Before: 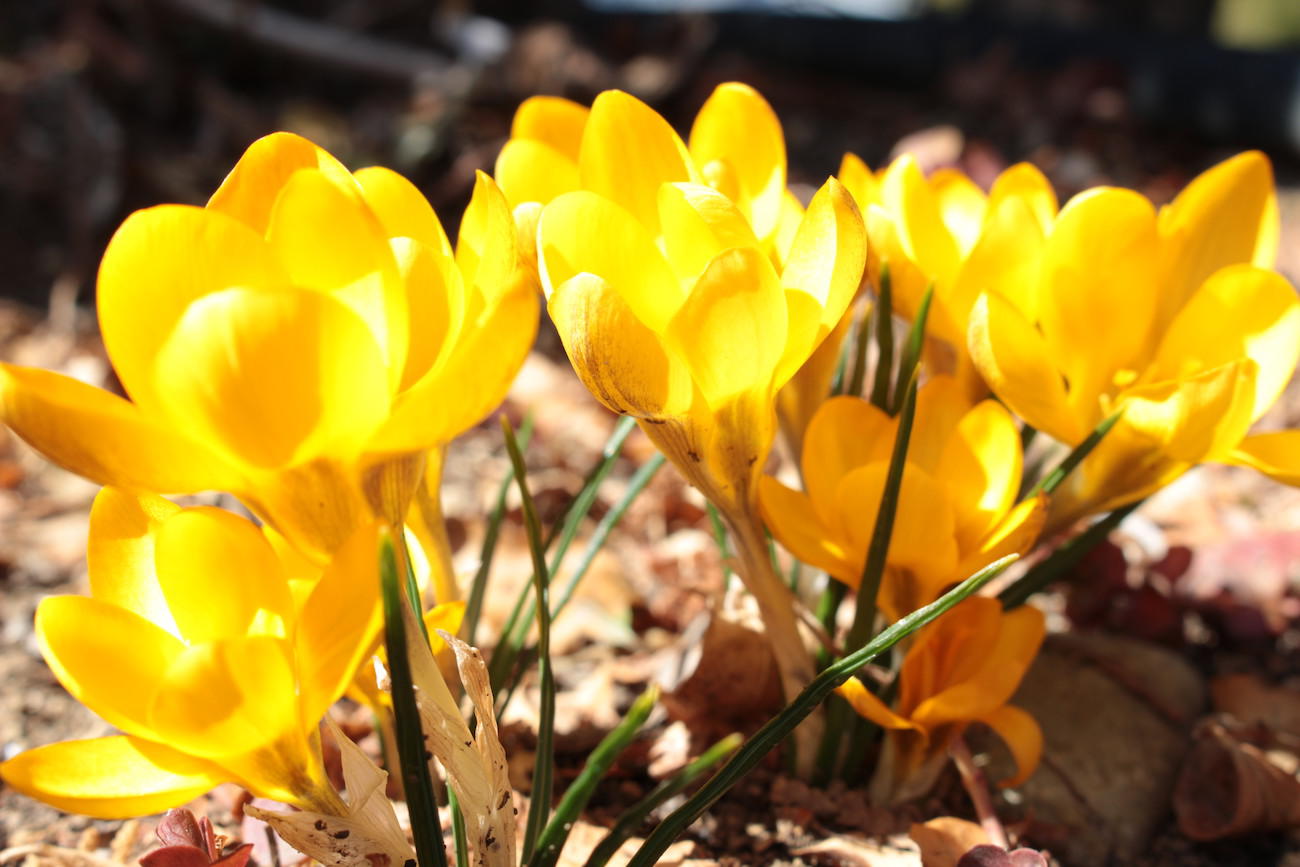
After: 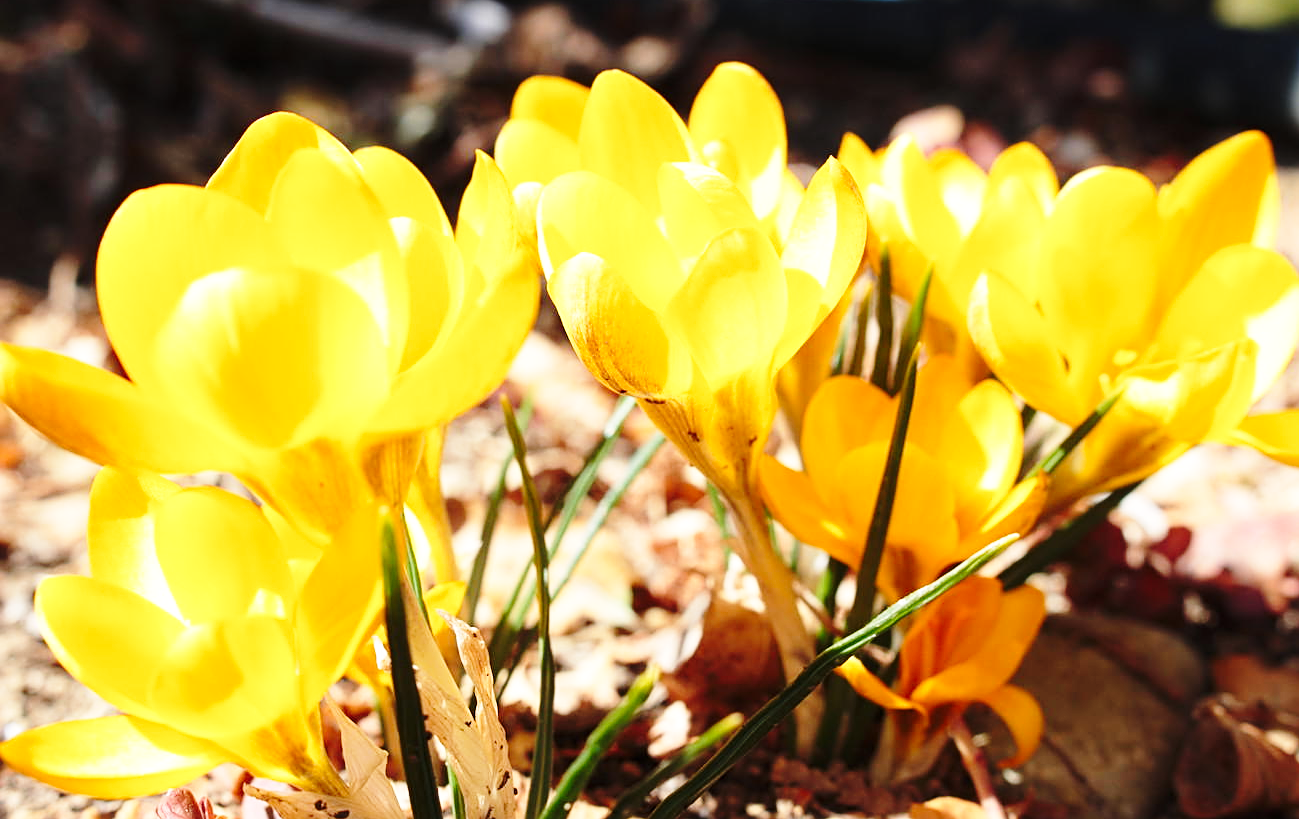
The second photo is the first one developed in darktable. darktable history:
base curve: curves: ch0 [(0, 0) (0.028, 0.03) (0.121, 0.232) (0.46, 0.748) (0.859, 0.968) (1, 1)], preserve colors none
crop and rotate: top 2.479%, bottom 3.018%
sharpen: on, module defaults
